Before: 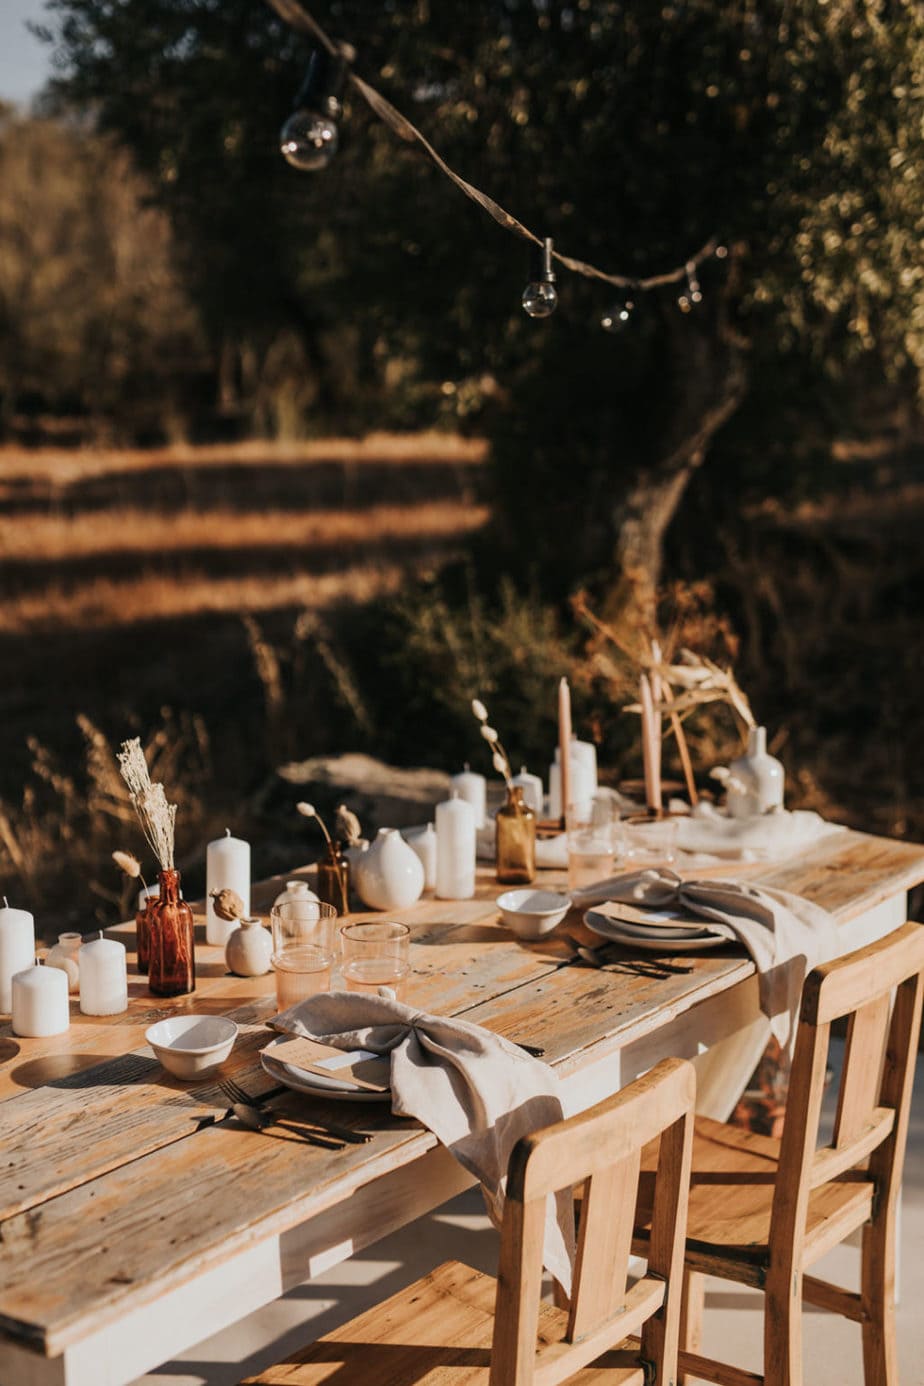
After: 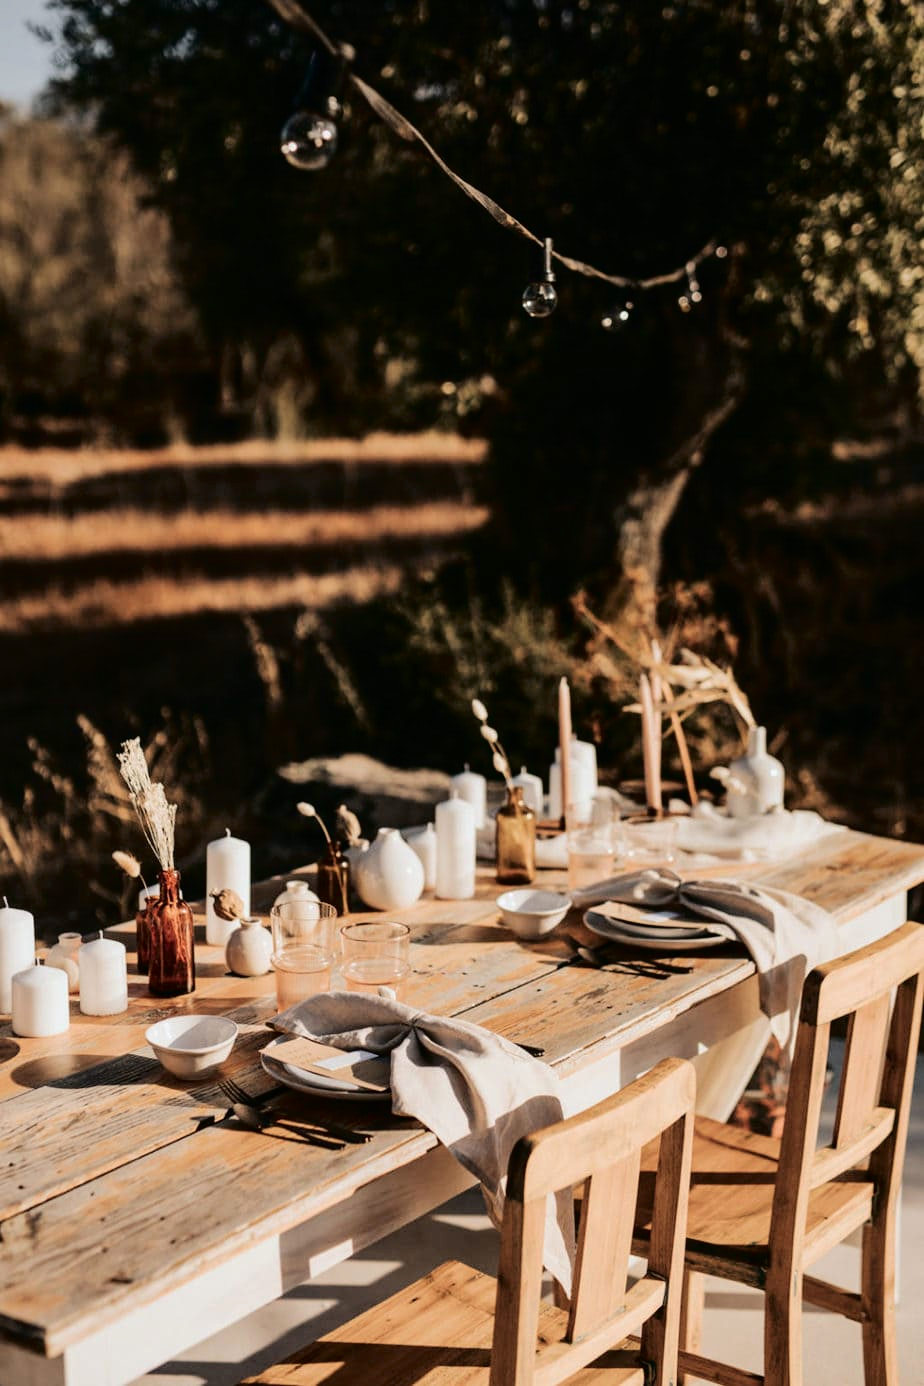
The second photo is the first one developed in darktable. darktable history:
exposure: black level correction -0.003, exposure 0.046 EV, compensate highlight preservation false
shadows and highlights: shadows 9.86, white point adjustment 0.834, highlights -39.59
tone curve: curves: ch0 [(0, 0) (0.003, 0) (0.011, 0.002) (0.025, 0.004) (0.044, 0.007) (0.069, 0.015) (0.1, 0.025) (0.136, 0.04) (0.177, 0.09) (0.224, 0.152) (0.277, 0.239) (0.335, 0.335) (0.399, 0.43) (0.468, 0.524) (0.543, 0.621) (0.623, 0.712) (0.709, 0.789) (0.801, 0.871) (0.898, 0.951) (1, 1)], color space Lab, independent channels, preserve colors none
